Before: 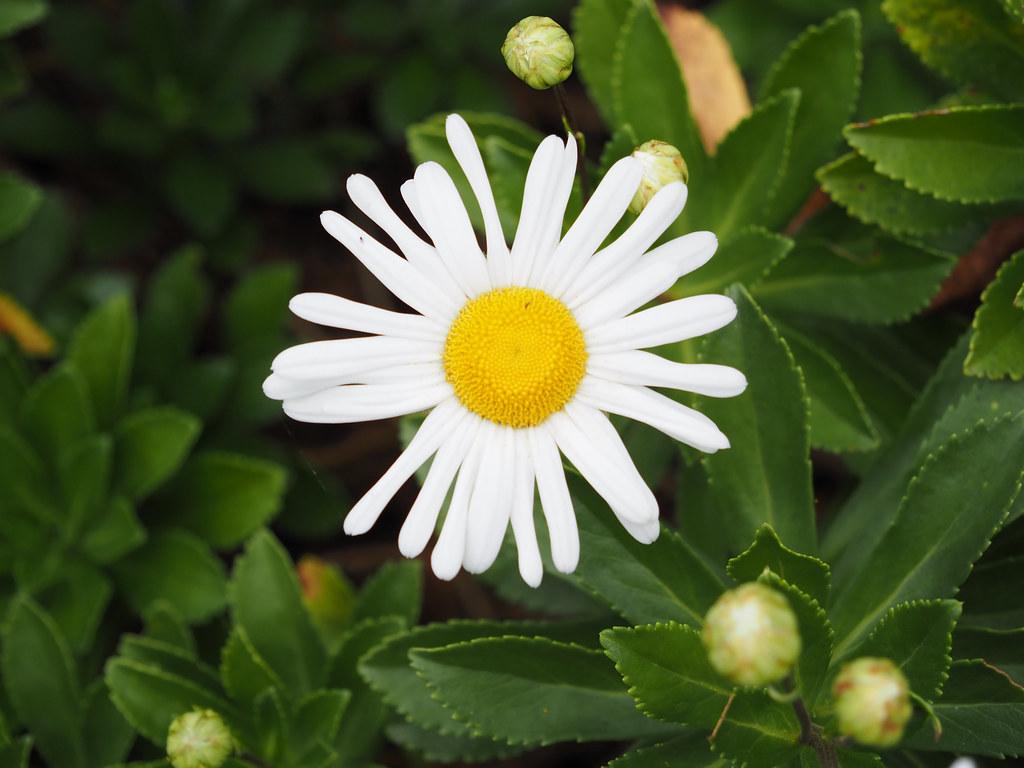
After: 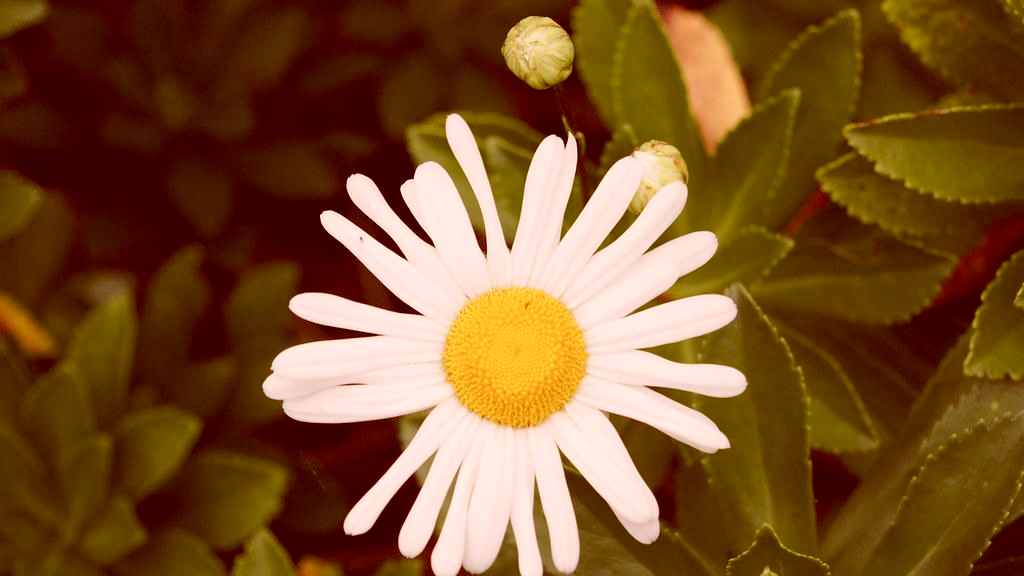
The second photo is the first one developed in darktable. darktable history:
shadows and highlights: radius 336.46, shadows 28.13, soften with gaussian
color correction: highlights a* 9.56, highlights b* 8.64, shadows a* 39.73, shadows b* 39.74, saturation 0.814
crop: bottom 24.987%
